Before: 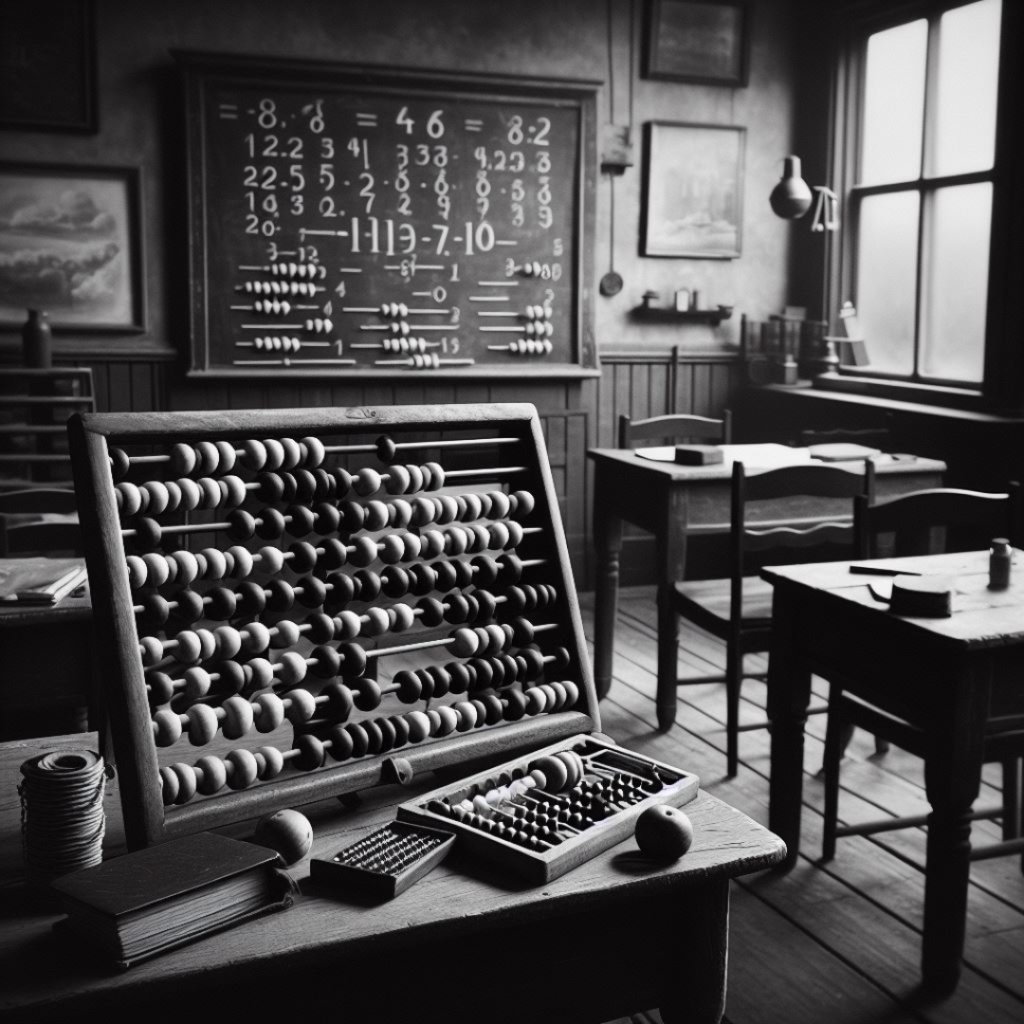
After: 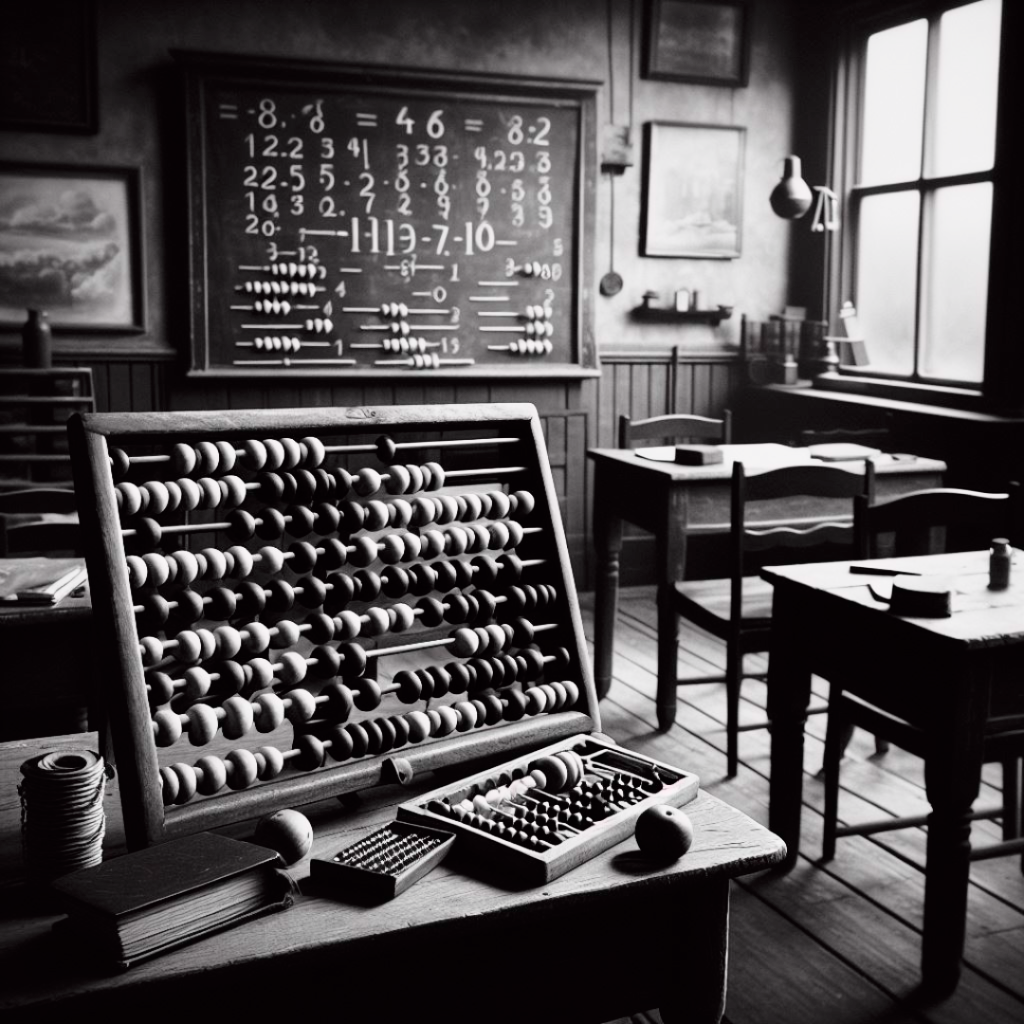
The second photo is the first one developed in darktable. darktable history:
tone curve: curves: ch0 [(0, 0) (0.062, 0.023) (0.168, 0.142) (0.359, 0.419) (0.469, 0.544) (0.634, 0.722) (0.839, 0.909) (0.998, 0.978)]; ch1 [(0, 0) (0.437, 0.408) (0.472, 0.47) (0.502, 0.504) (0.527, 0.546) (0.568, 0.619) (0.608, 0.665) (0.669, 0.748) (0.859, 0.899) (1, 1)]; ch2 [(0, 0) (0.33, 0.301) (0.421, 0.443) (0.473, 0.498) (0.509, 0.5) (0.535, 0.564) (0.575, 0.625) (0.608, 0.667) (1, 1)], color space Lab, independent channels, preserve colors none
